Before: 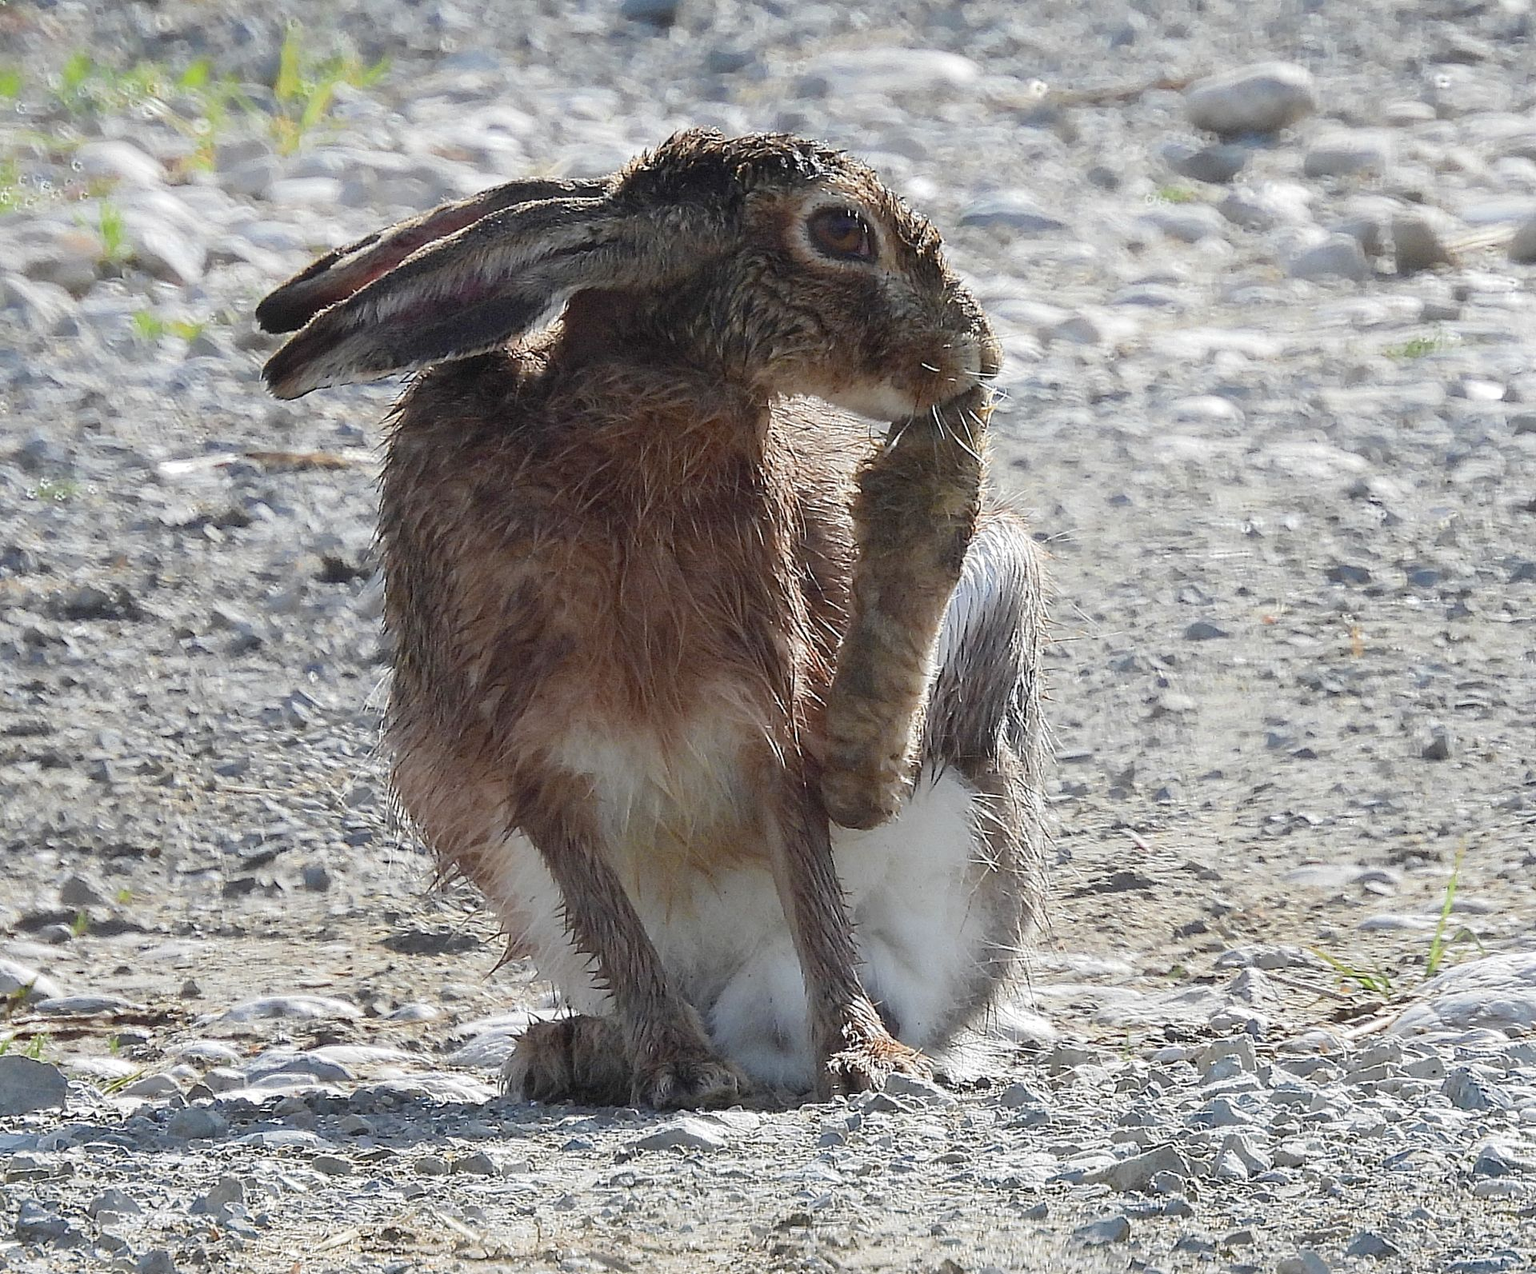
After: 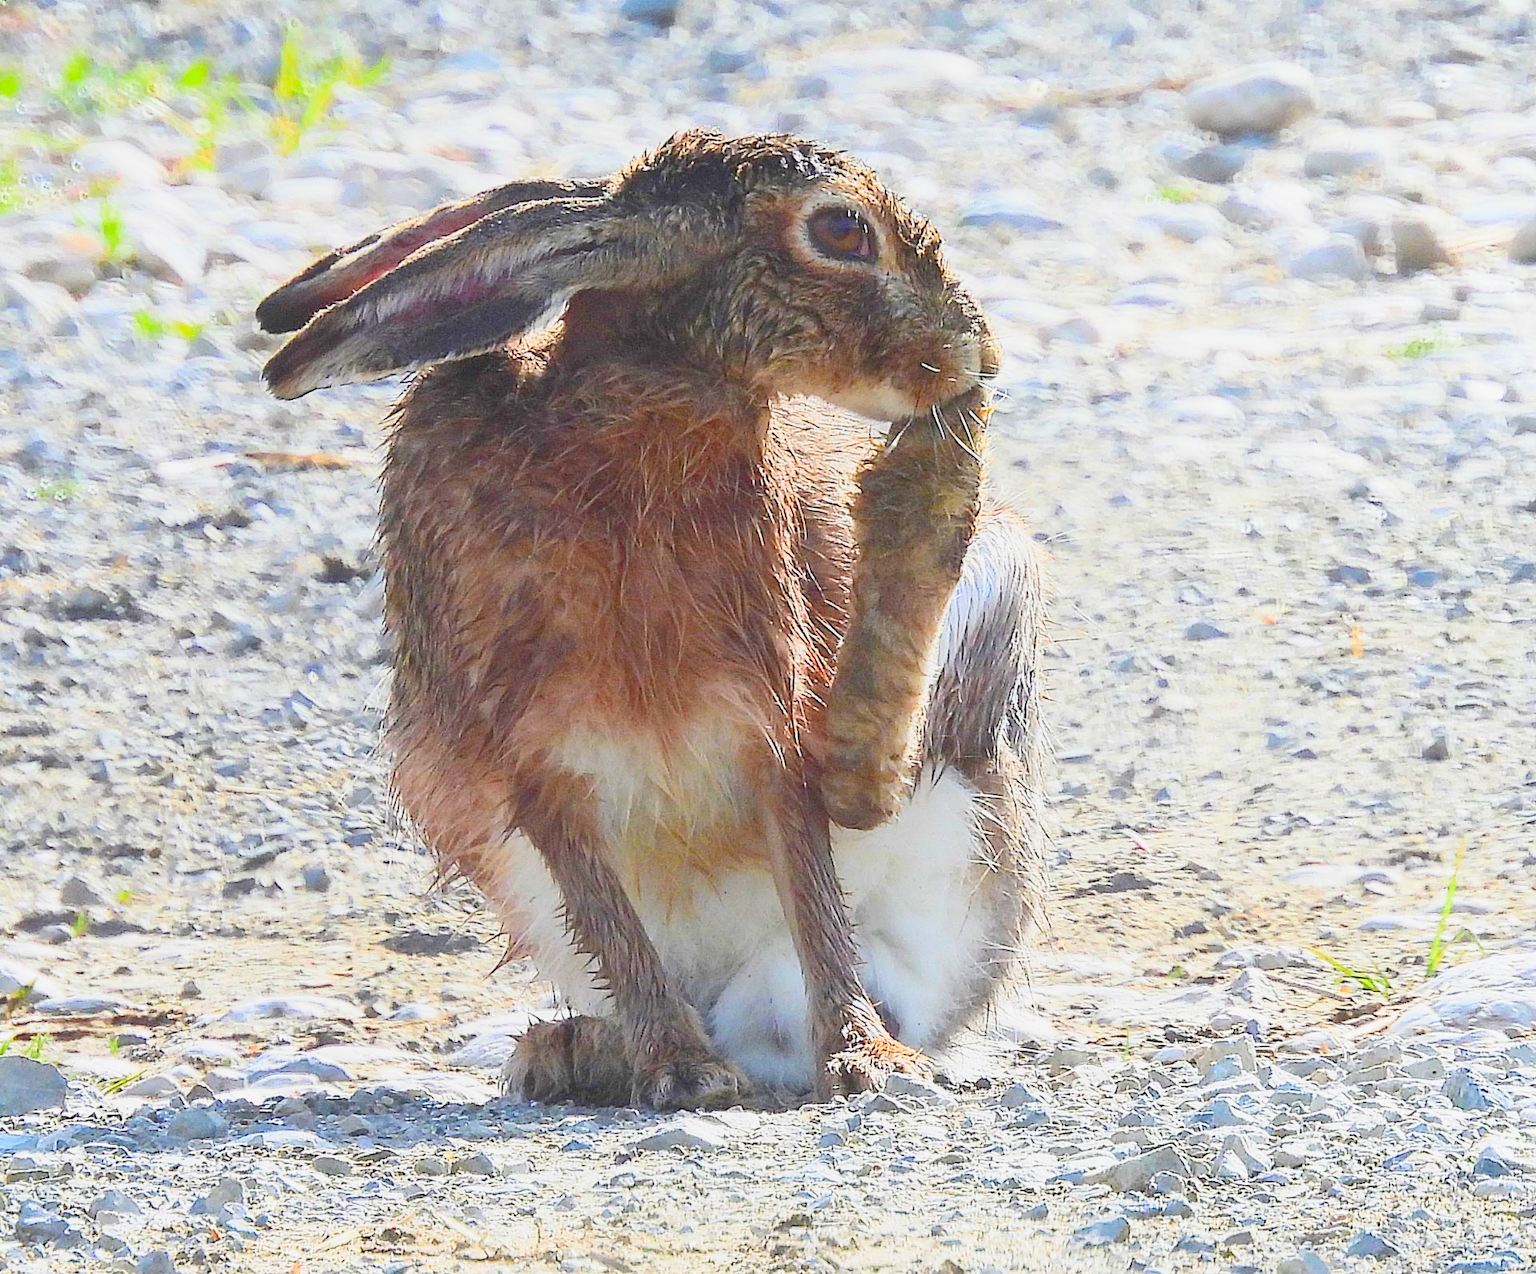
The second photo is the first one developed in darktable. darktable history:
contrast brightness saturation: contrast 0.2, brightness 0.197, saturation 0.784
local contrast: highlights 70%, shadows 65%, detail 81%, midtone range 0.323
base curve: curves: ch0 [(0, 0) (0.666, 0.806) (1, 1)], preserve colors none
